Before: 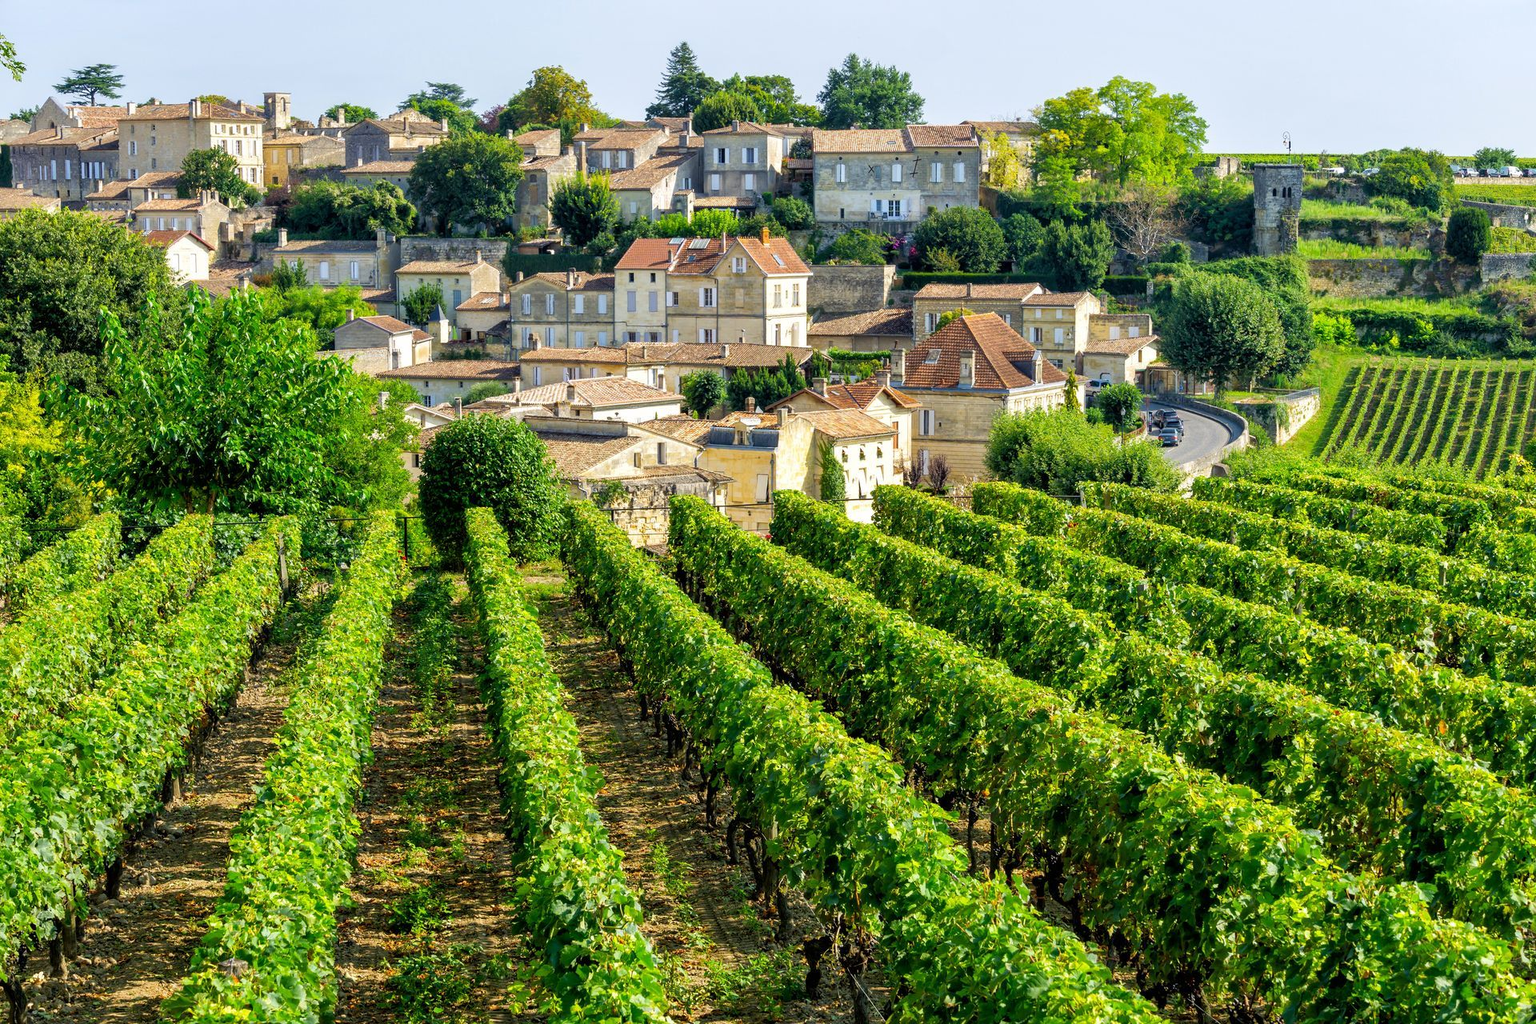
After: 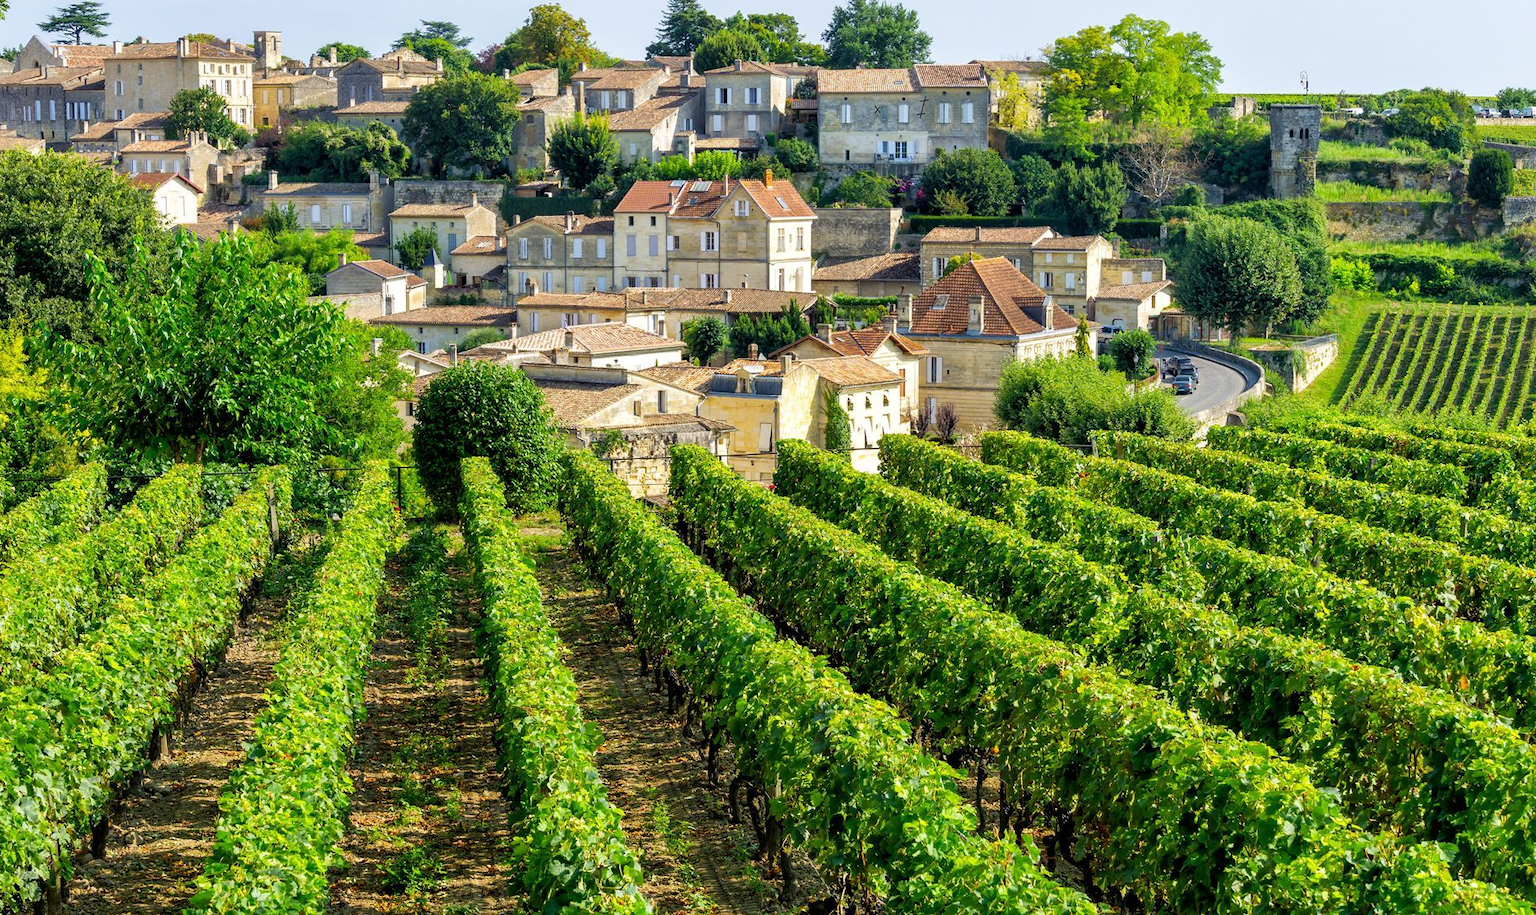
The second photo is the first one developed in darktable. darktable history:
crop: left 1.143%, top 6.117%, right 1.422%, bottom 6.807%
